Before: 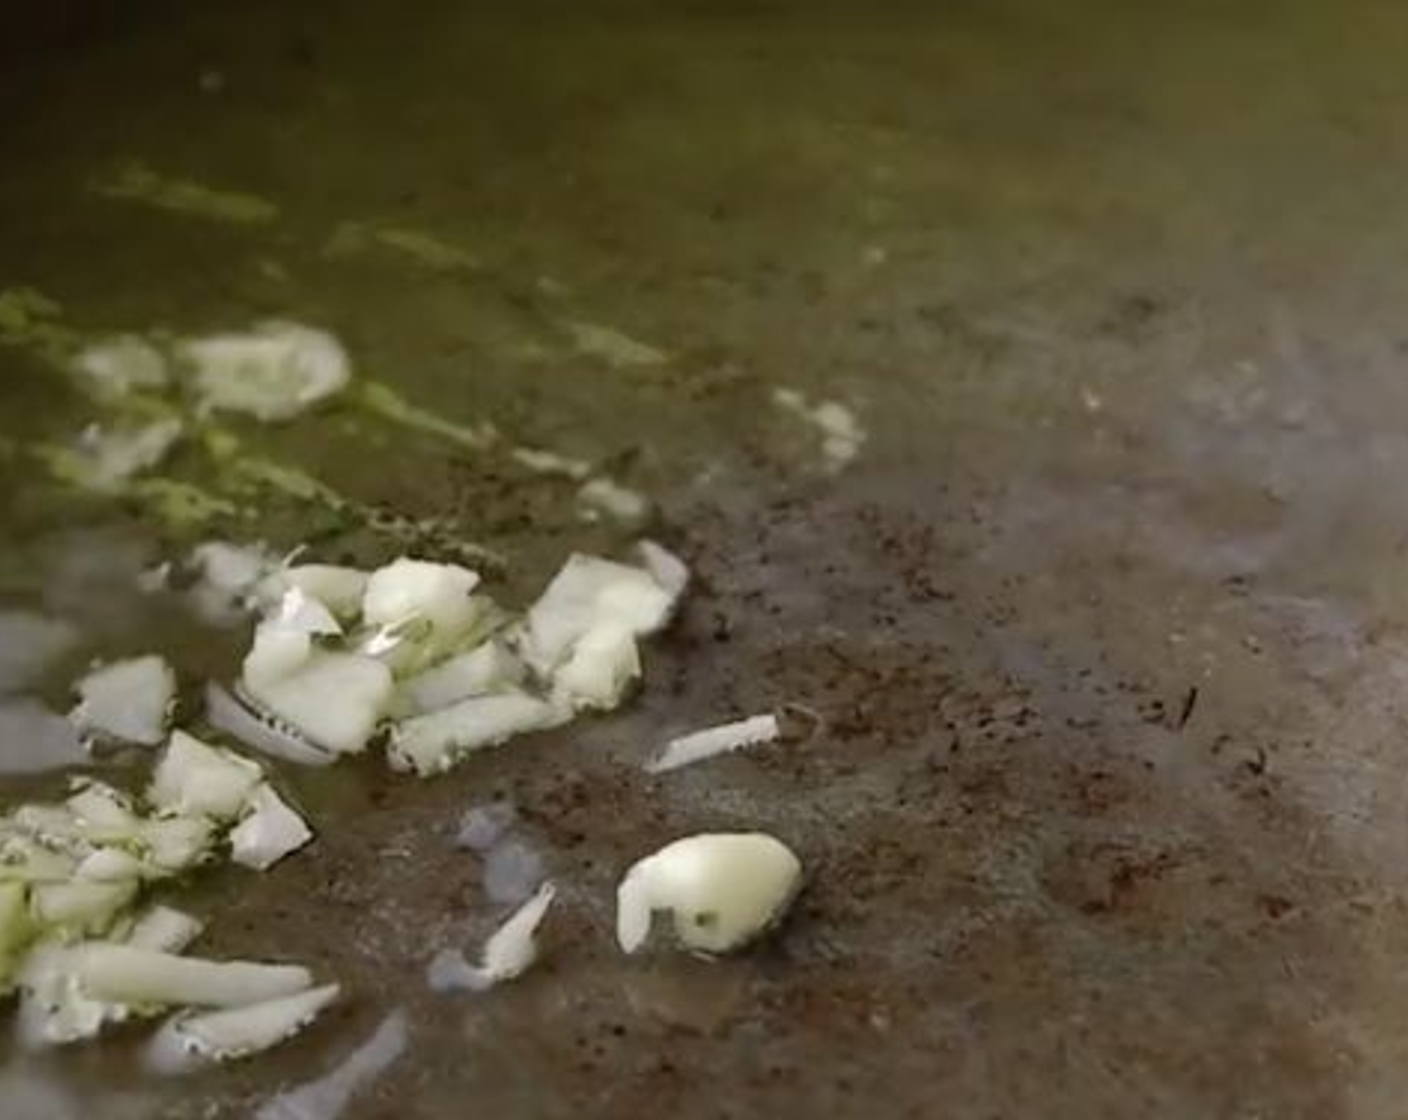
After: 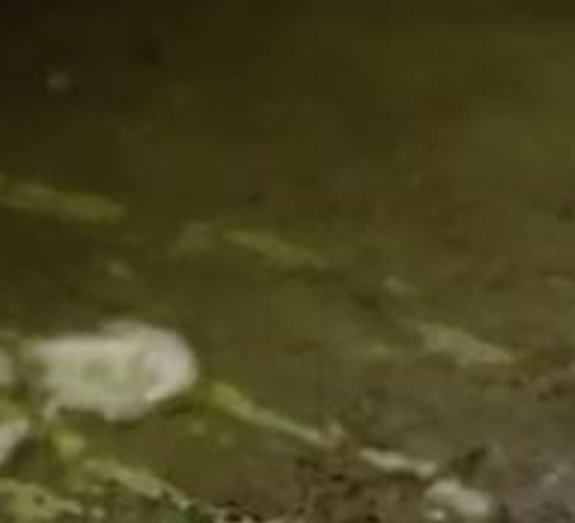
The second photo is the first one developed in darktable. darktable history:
crop and rotate: left 10.899%, top 0.046%, right 48.238%, bottom 53.224%
